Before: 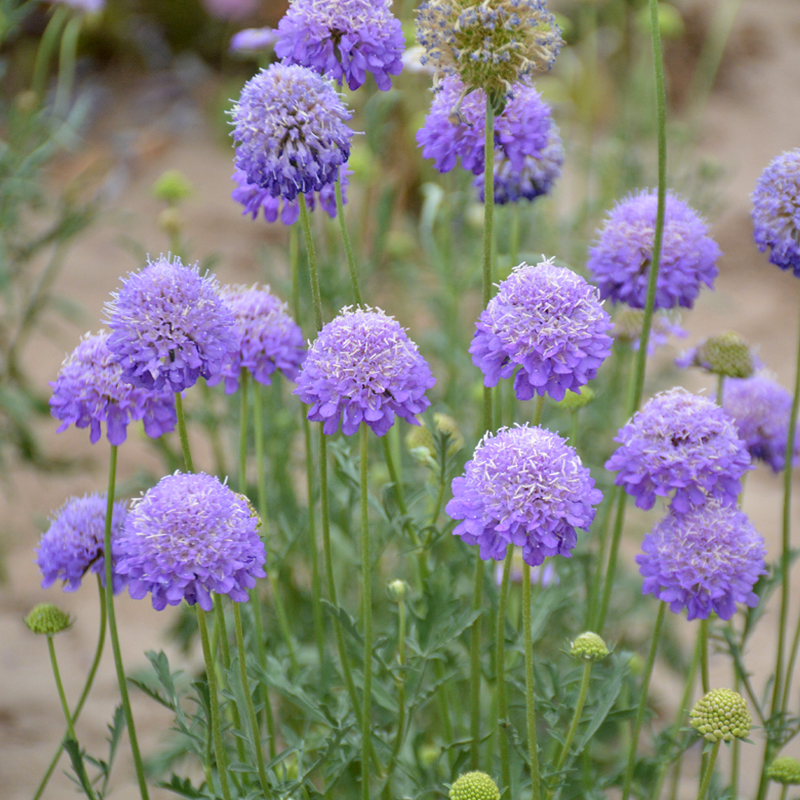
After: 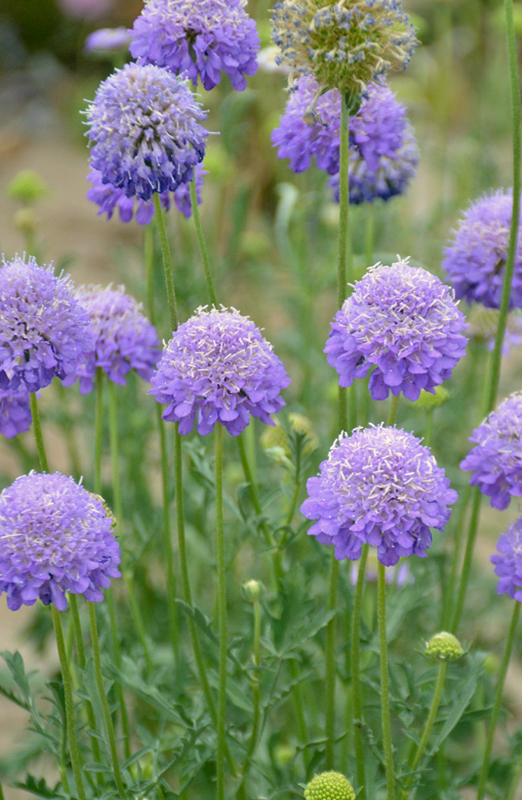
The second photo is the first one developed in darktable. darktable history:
color correction: highlights a* -0.507, highlights b* 9.39, shadows a* -9.39, shadows b* 1.24
crop and rotate: left 18.332%, right 16.324%
